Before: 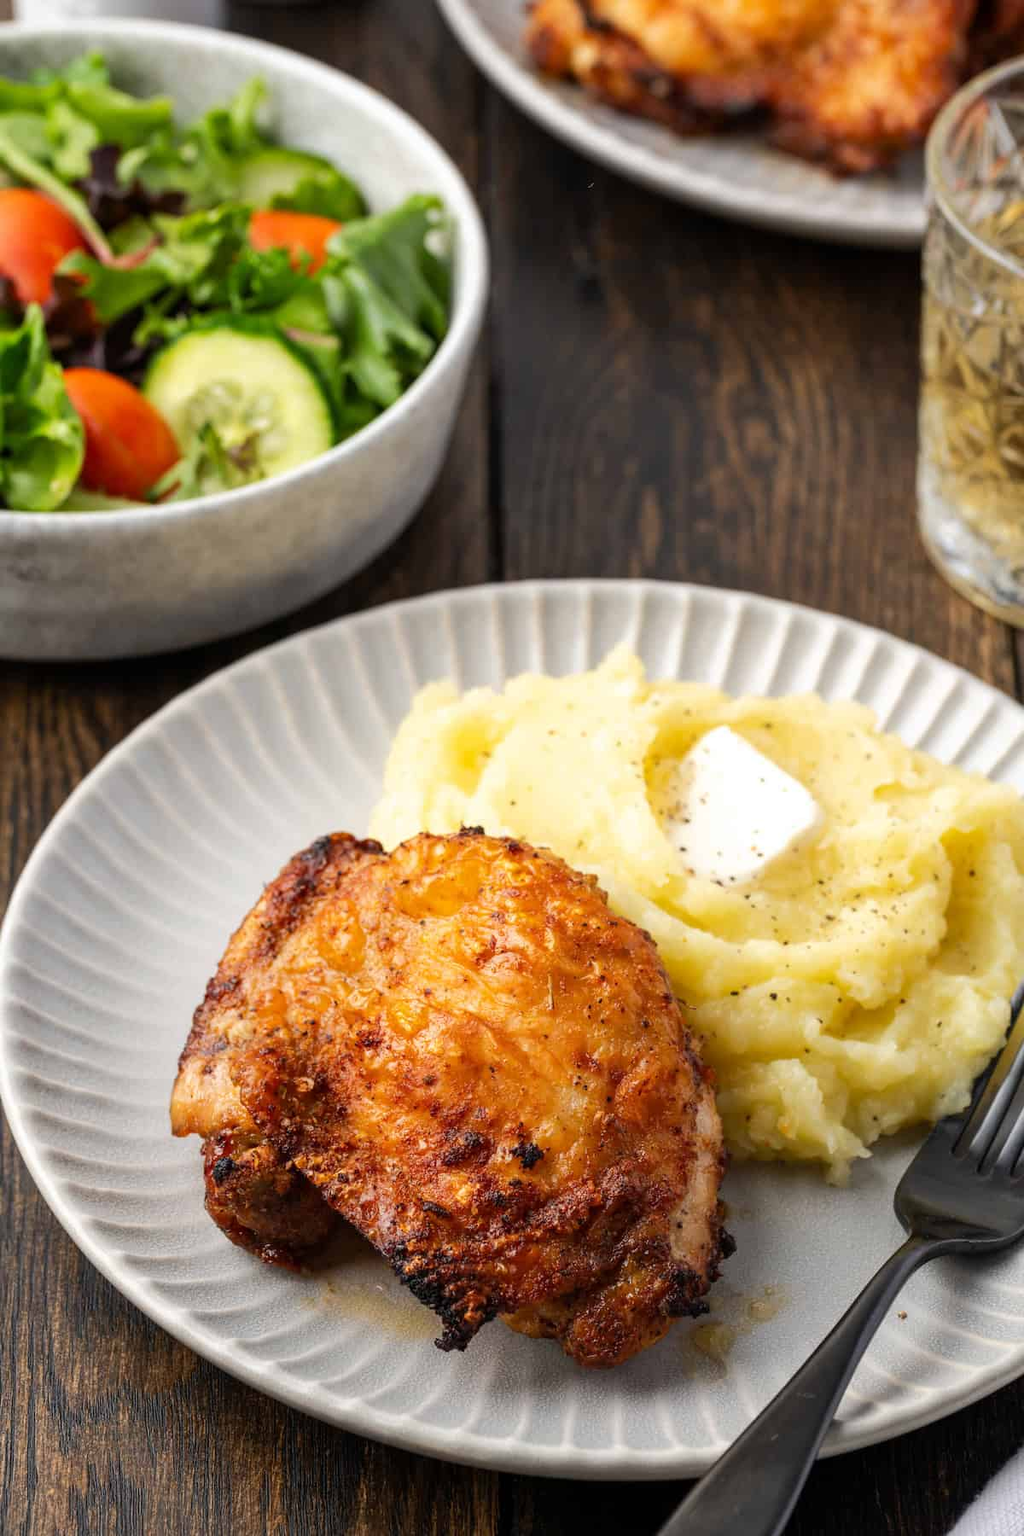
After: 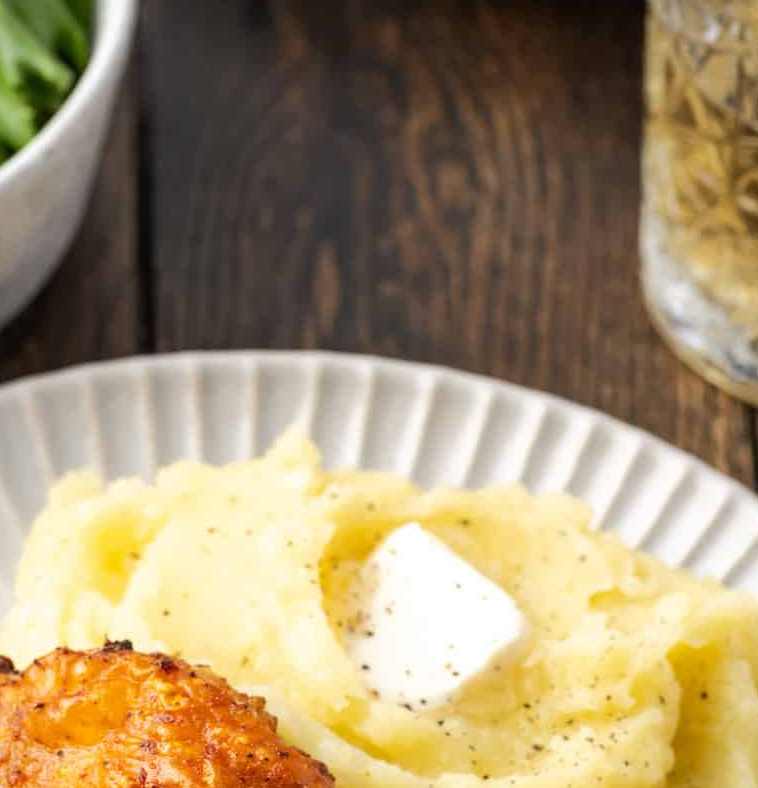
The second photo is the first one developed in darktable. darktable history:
crop: left 36.305%, top 18.276%, right 0.523%, bottom 37.934%
